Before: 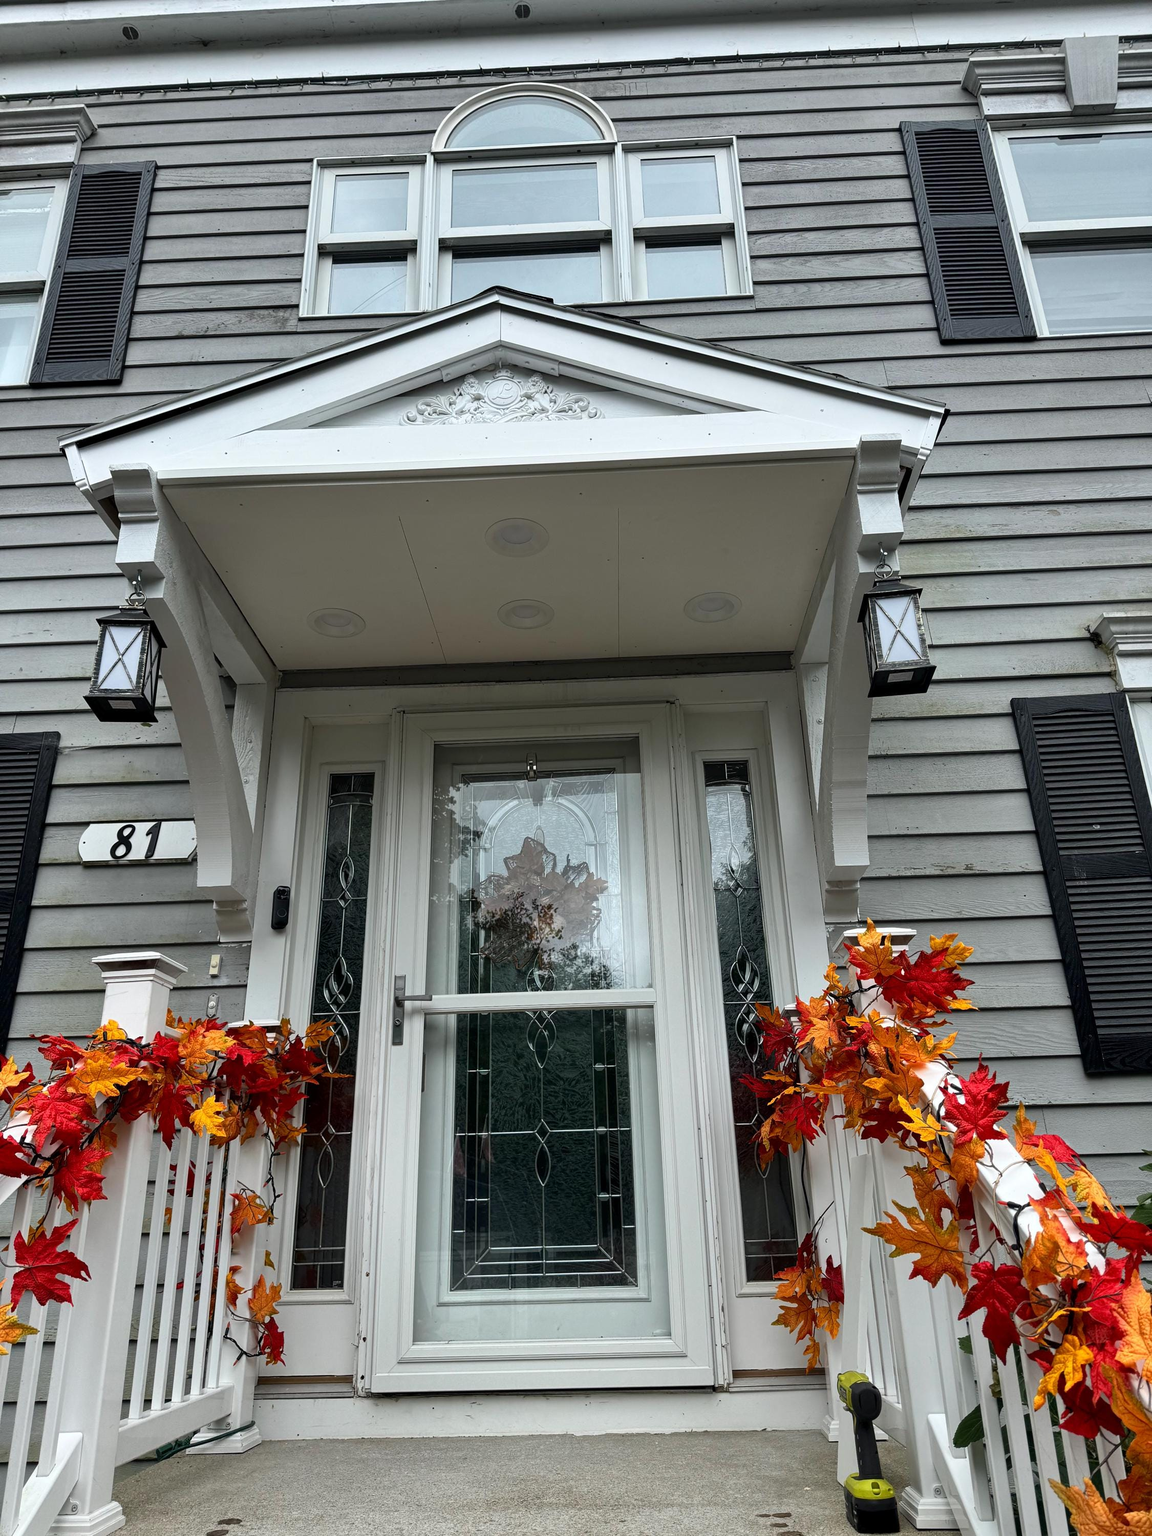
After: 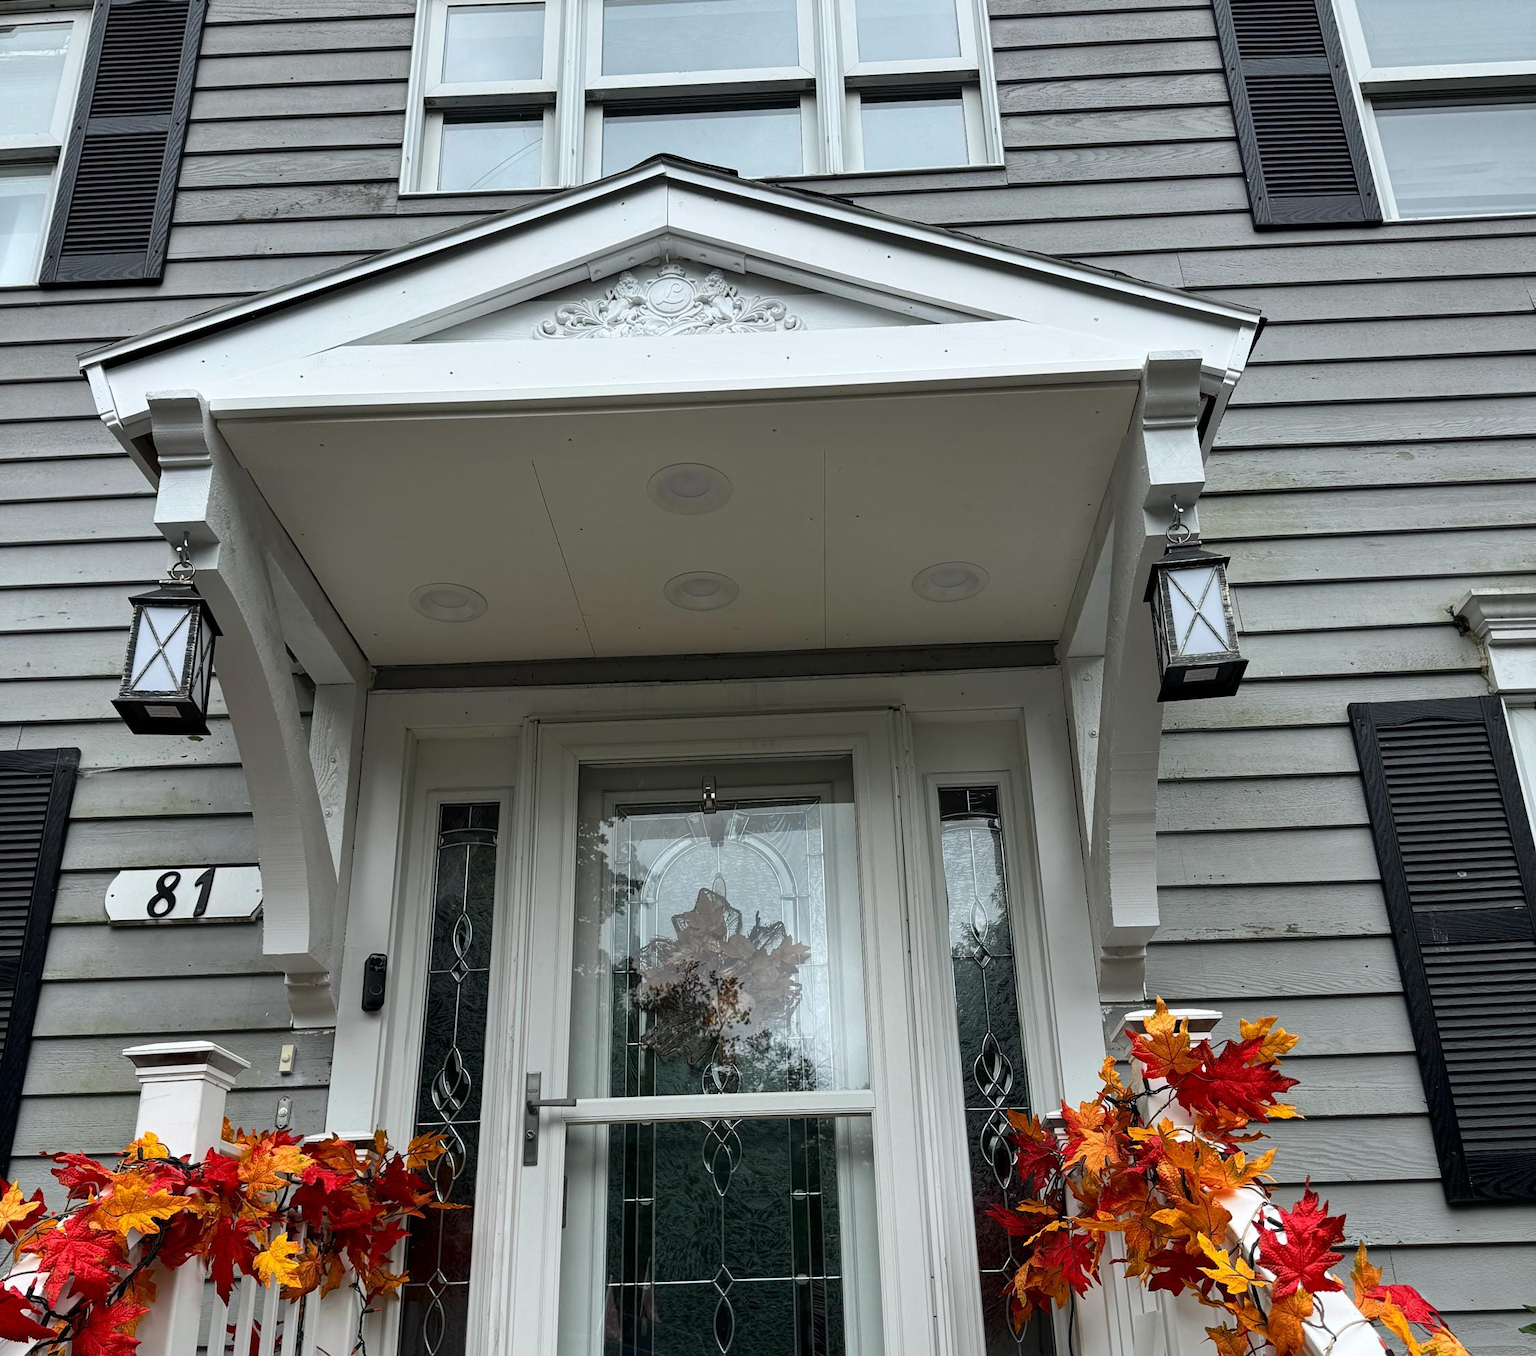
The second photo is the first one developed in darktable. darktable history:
crop: top 11.152%, bottom 22.594%
